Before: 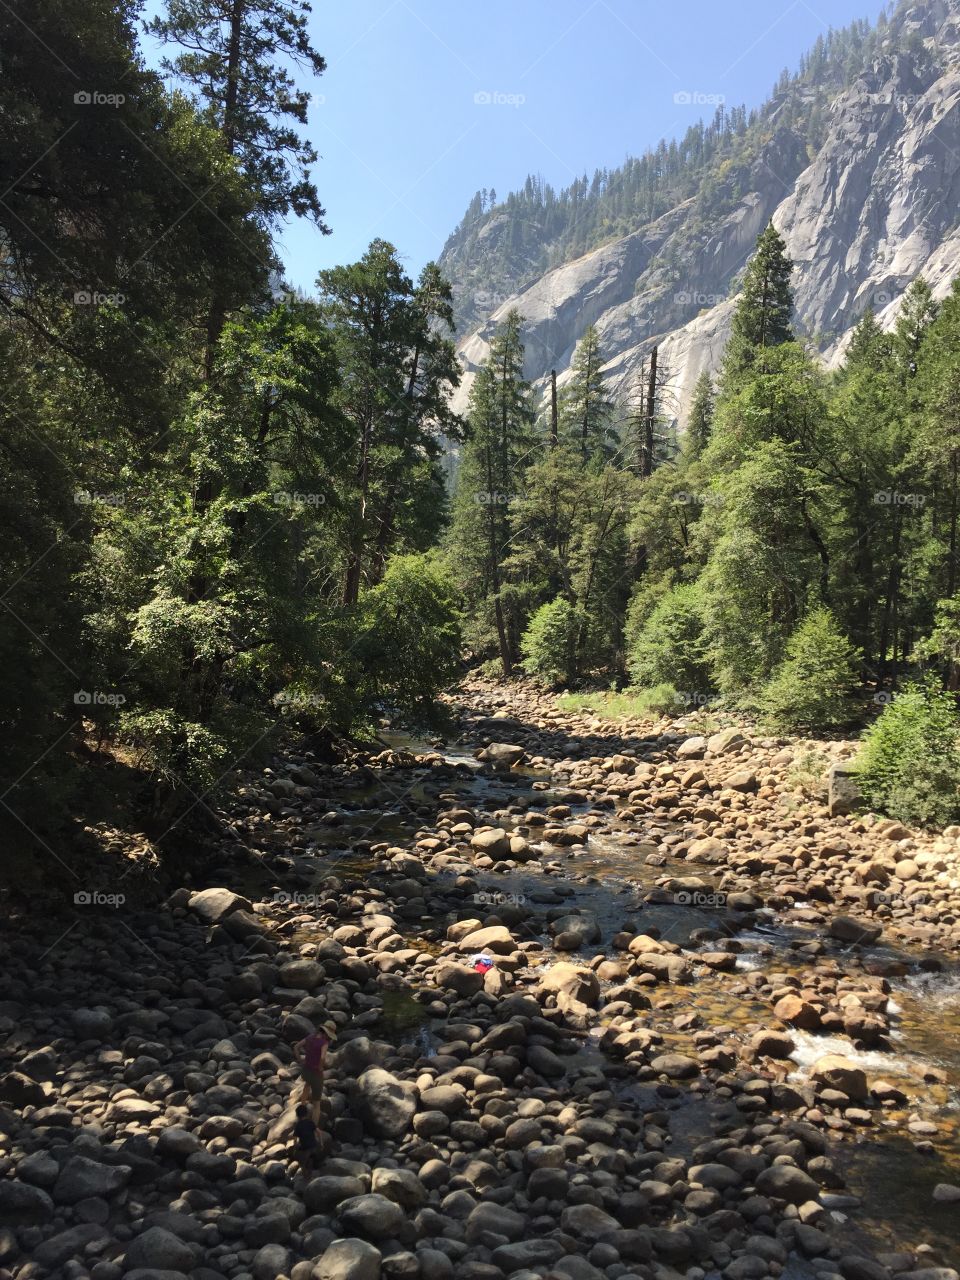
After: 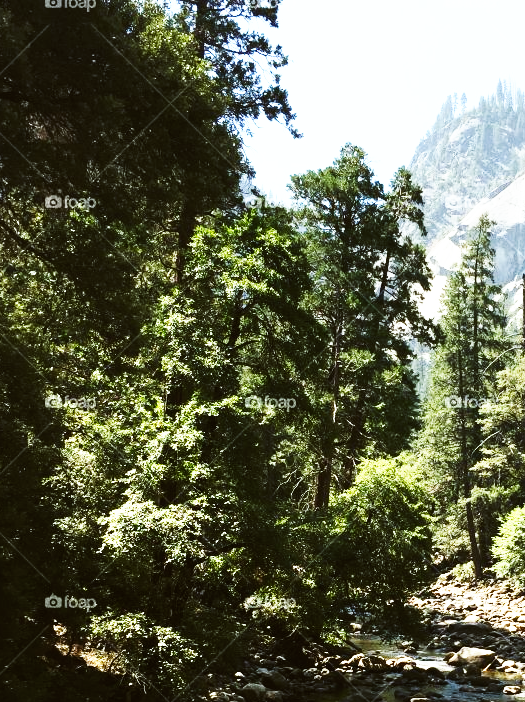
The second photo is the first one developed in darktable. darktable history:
crop and rotate: left 3.047%, top 7.509%, right 42.236%, bottom 37.598%
base curve: curves: ch0 [(0, 0) (0.007, 0.004) (0.027, 0.03) (0.046, 0.07) (0.207, 0.54) (0.442, 0.872) (0.673, 0.972) (1, 1)], preserve colors none
color balance: lift [1.004, 1.002, 1.002, 0.998], gamma [1, 1.007, 1.002, 0.993], gain [1, 0.977, 1.013, 1.023], contrast -3.64%
tone equalizer: -8 EV -0.75 EV, -7 EV -0.7 EV, -6 EV -0.6 EV, -5 EV -0.4 EV, -3 EV 0.4 EV, -2 EV 0.6 EV, -1 EV 0.7 EV, +0 EV 0.75 EV, edges refinement/feathering 500, mask exposure compensation -1.57 EV, preserve details no
white balance: red 0.978, blue 0.999
